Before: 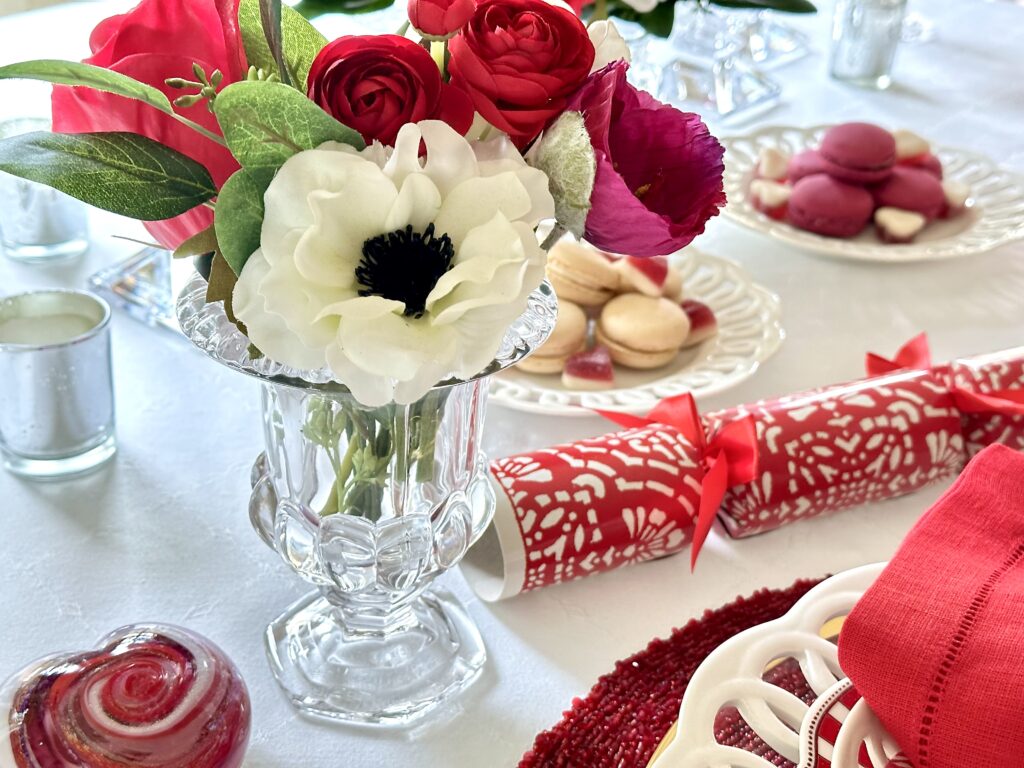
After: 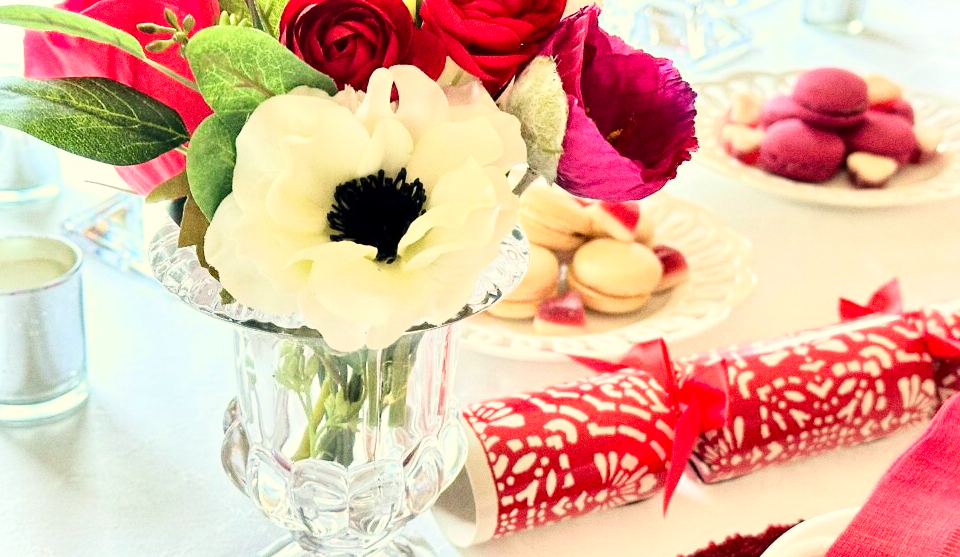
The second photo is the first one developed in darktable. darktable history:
crop: left 2.737%, top 7.287%, right 3.421%, bottom 20.179%
base curve: curves: ch0 [(0, 0) (0.028, 0.03) (0.121, 0.232) (0.46, 0.748) (0.859, 0.968) (1, 1)]
vignetting: fall-off start 100%, brightness 0.3, saturation 0
grain: coarseness 0.09 ISO
white balance: red 1.029, blue 0.92
